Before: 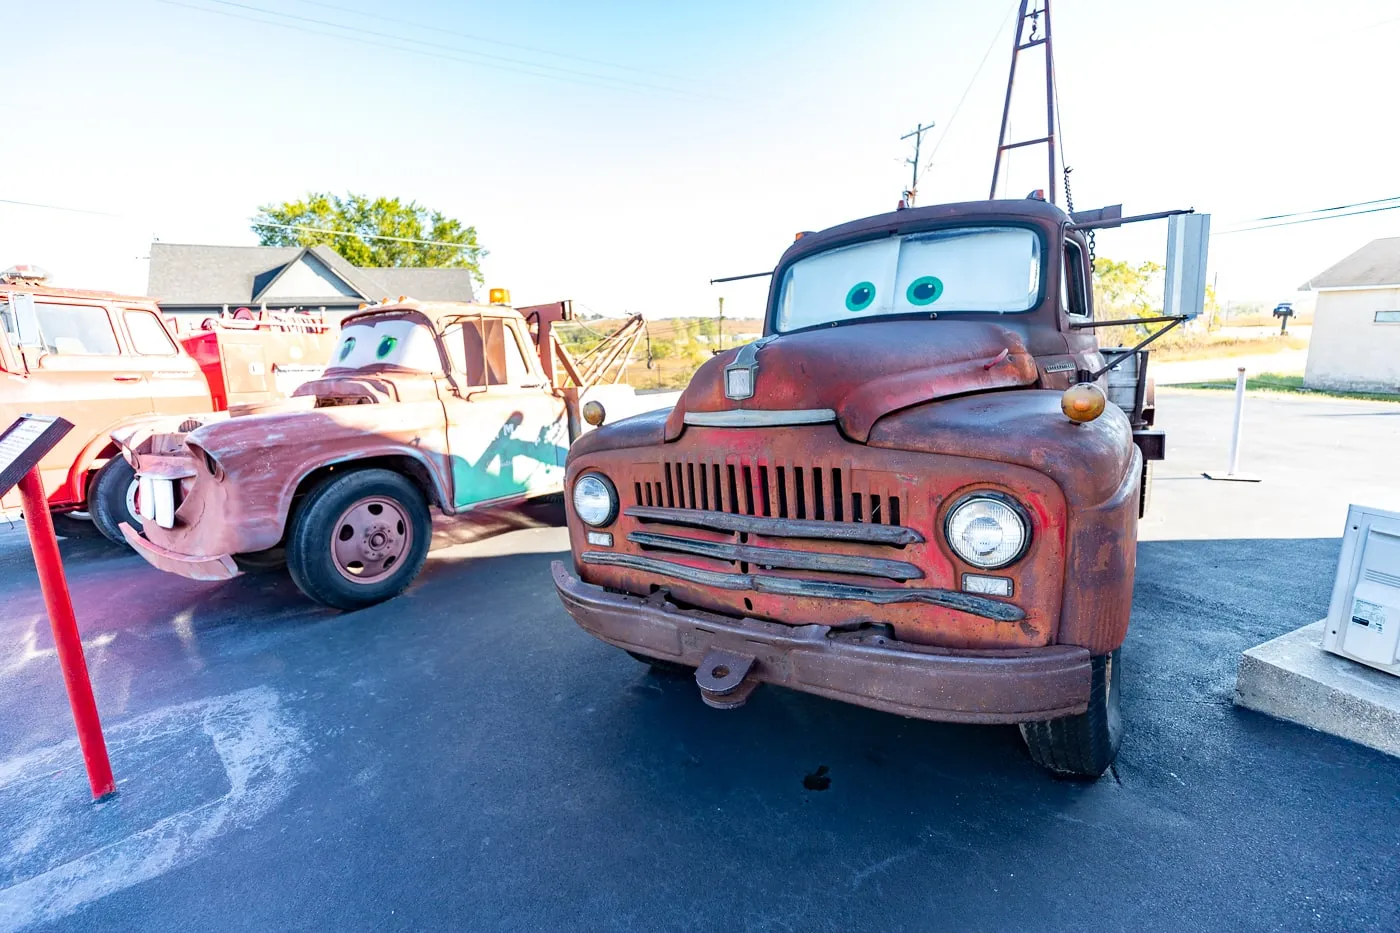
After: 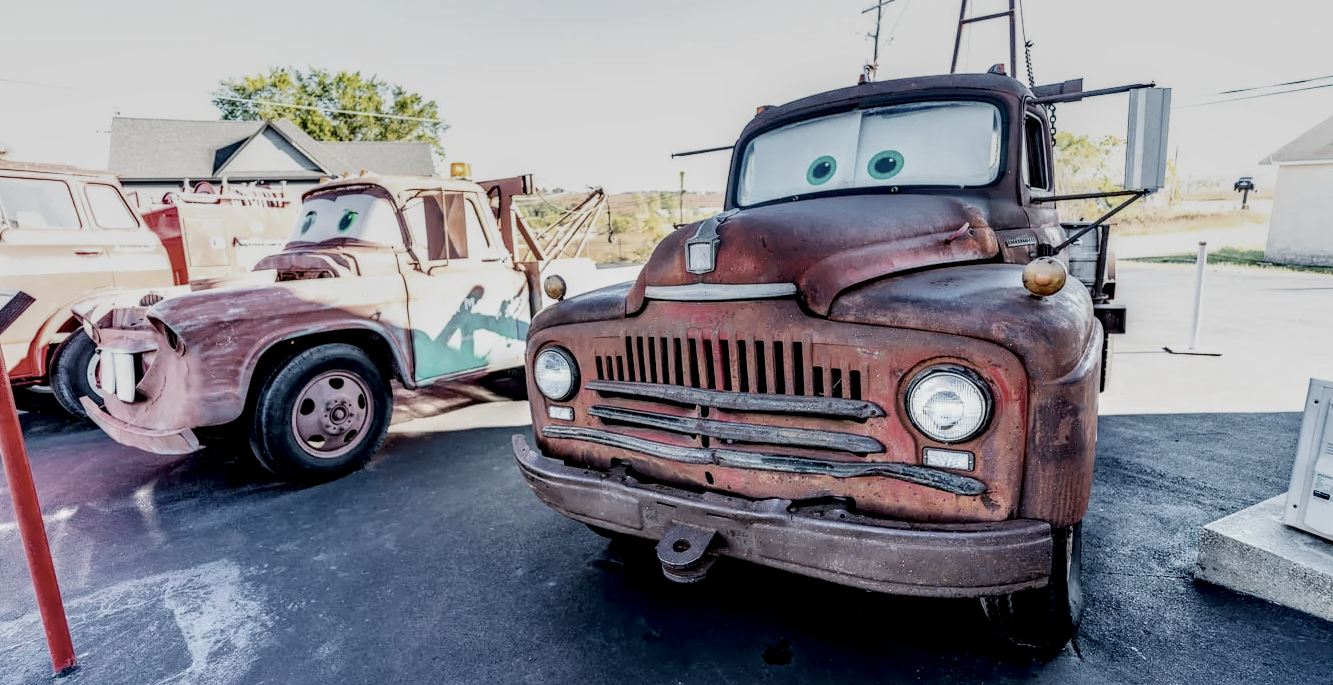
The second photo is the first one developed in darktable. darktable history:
local contrast: highlights 21%, shadows 71%, detail 170%
filmic rgb: middle gray luminance 29.89%, black relative exposure -9.01 EV, white relative exposure 6.98 EV, threshold 5.95 EV, target black luminance 0%, hardness 2.97, latitude 1.71%, contrast 0.962, highlights saturation mix 4.88%, shadows ↔ highlights balance 12.44%, enable highlight reconstruction true
contrast brightness saturation: contrast 0.102, saturation -0.362
crop and rotate: left 2.855%, top 13.646%, right 1.875%, bottom 12.904%
